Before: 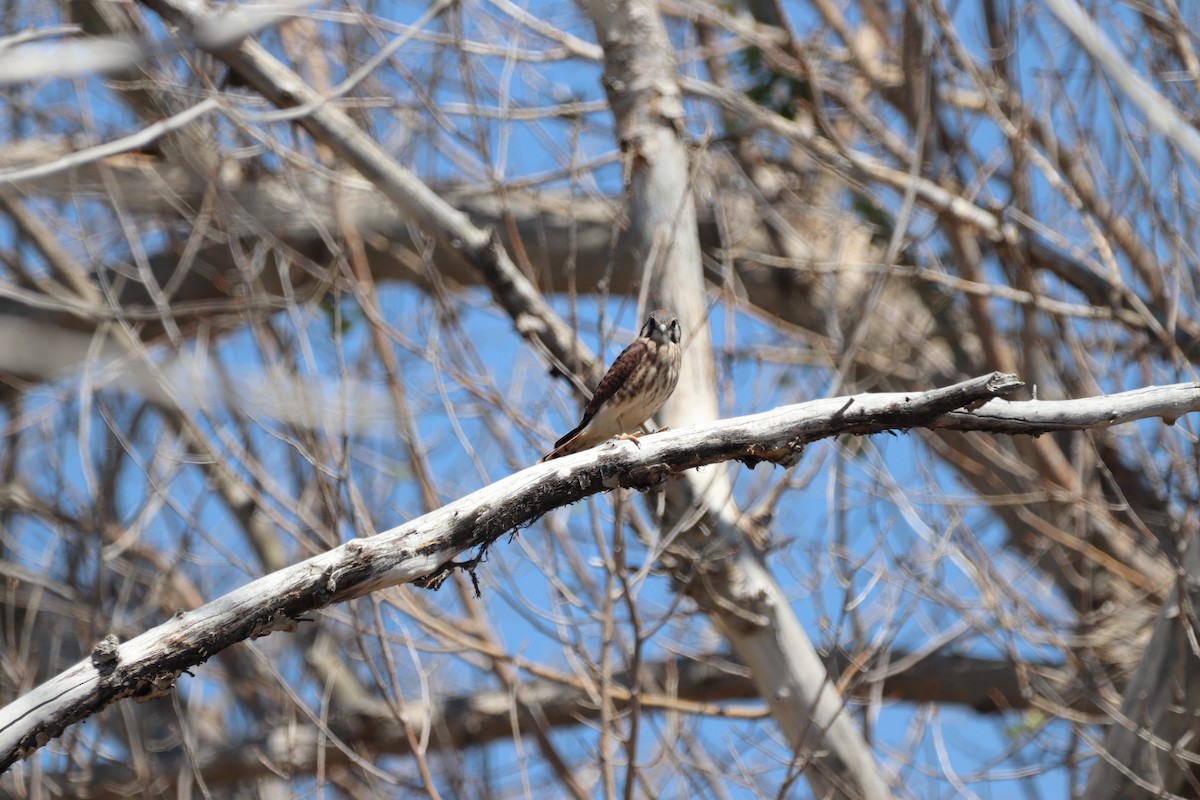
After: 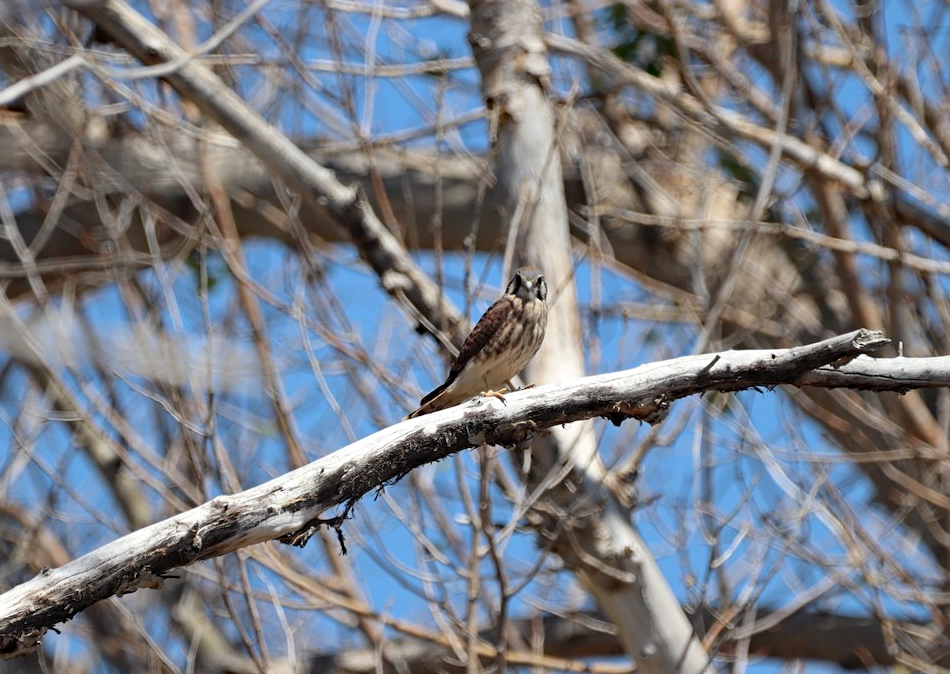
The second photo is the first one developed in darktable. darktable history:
haze removal: compatibility mode true, adaptive false
crop: left 11.225%, top 5.381%, right 9.565%, bottom 10.314%
sharpen: amount 0.2
